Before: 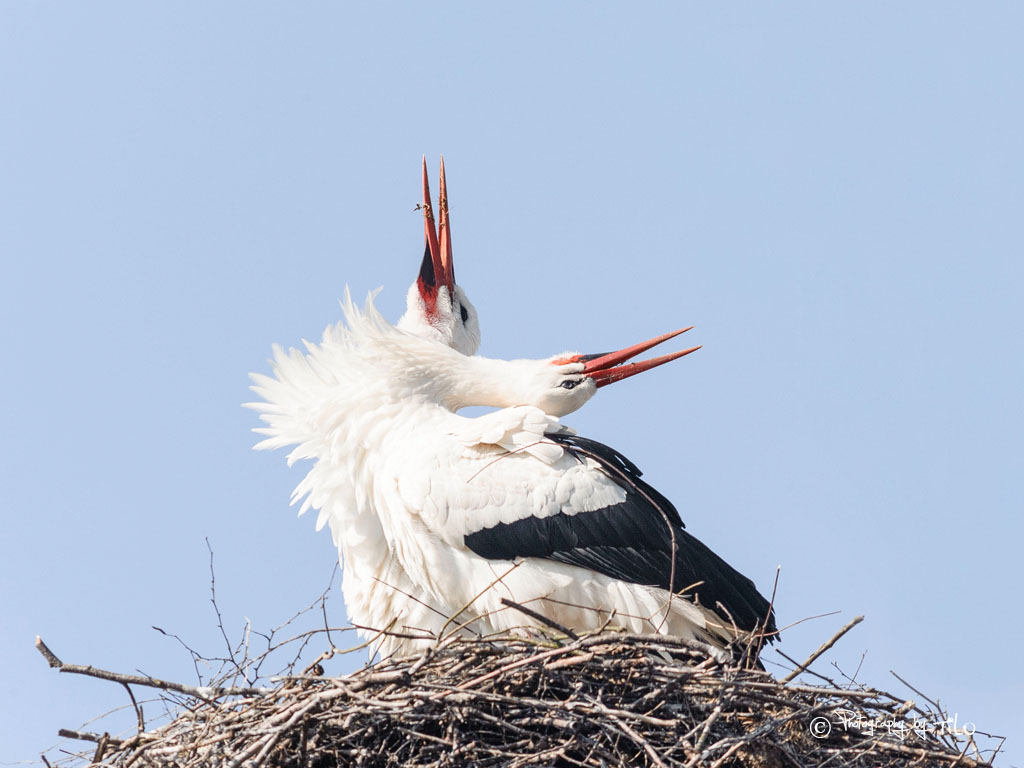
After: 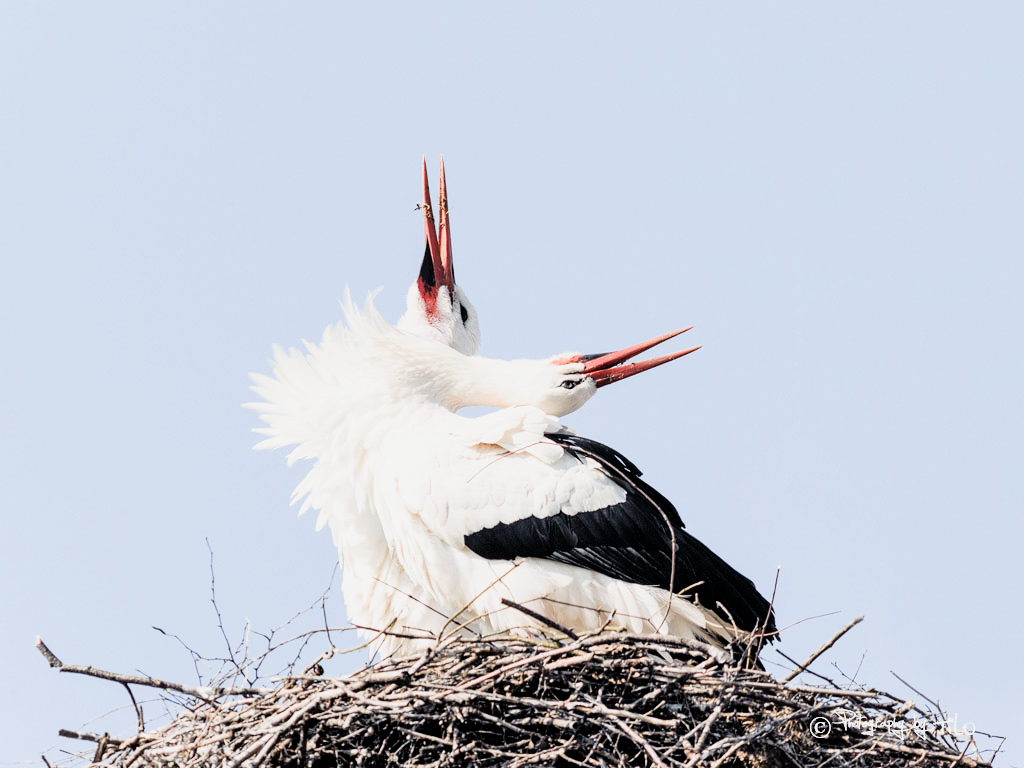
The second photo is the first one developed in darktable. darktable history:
filmic rgb: black relative exposure -5 EV, hardness 2.88, contrast 1.4, highlights saturation mix -30%
exposure: black level correction 0, exposure 1.2 EV, compensate exposure bias true, compensate highlight preservation false
